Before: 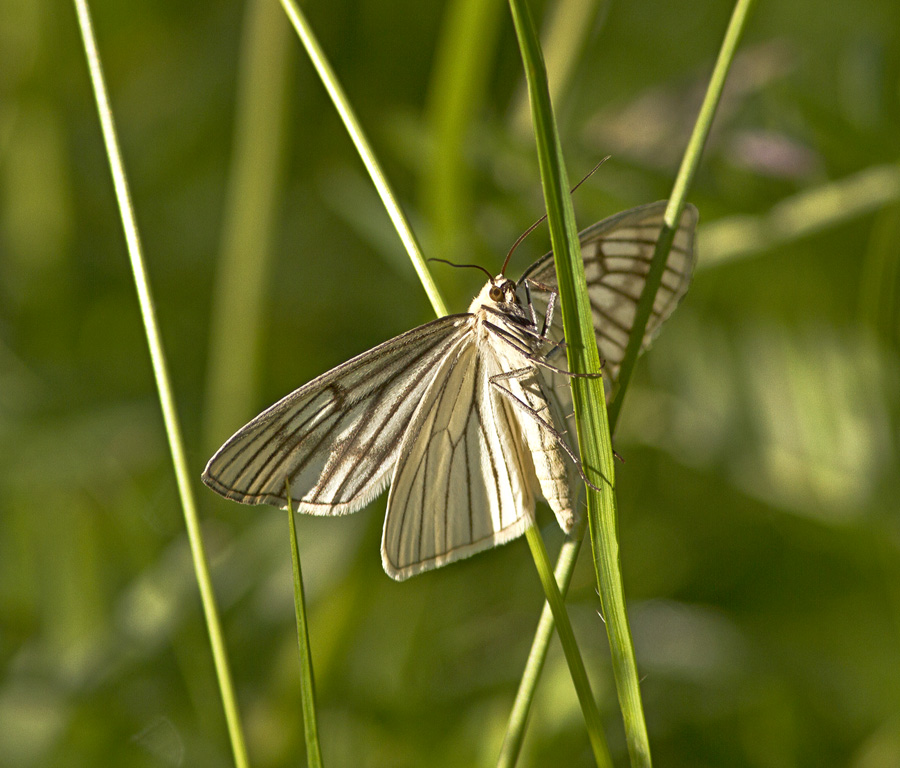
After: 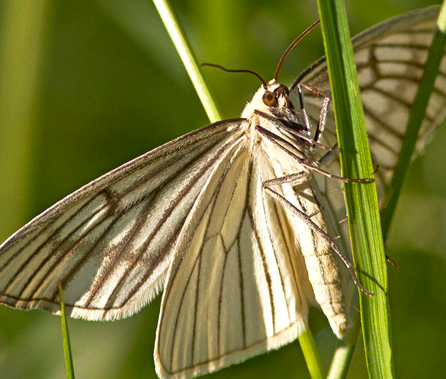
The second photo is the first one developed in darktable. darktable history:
crop: left 25.285%, top 25.433%, right 25.12%, bottom 25.187%
